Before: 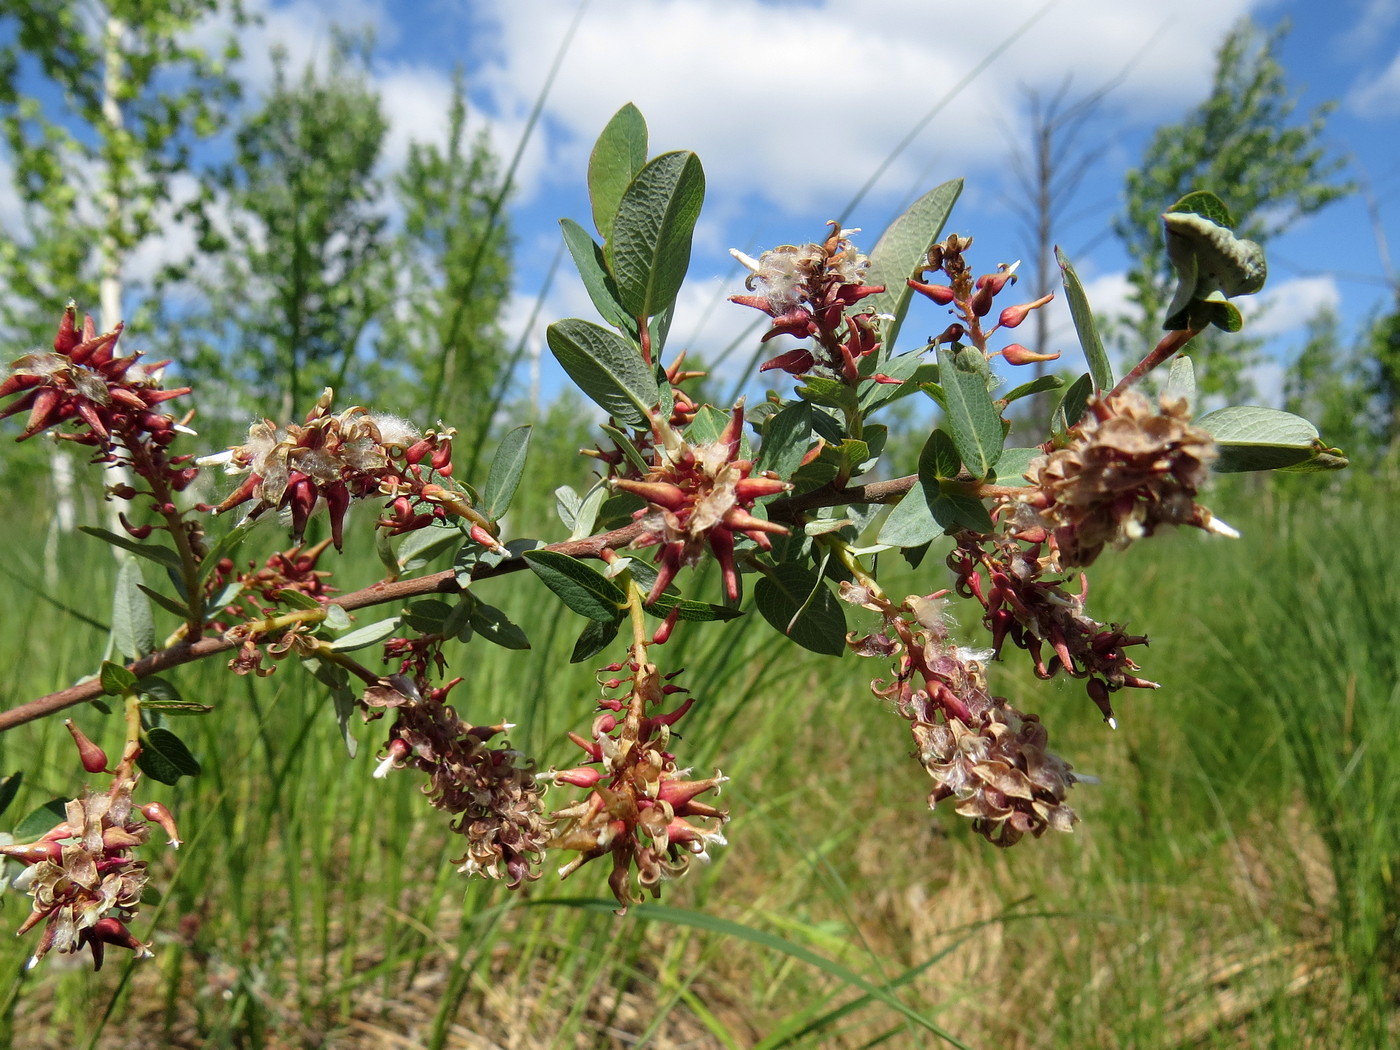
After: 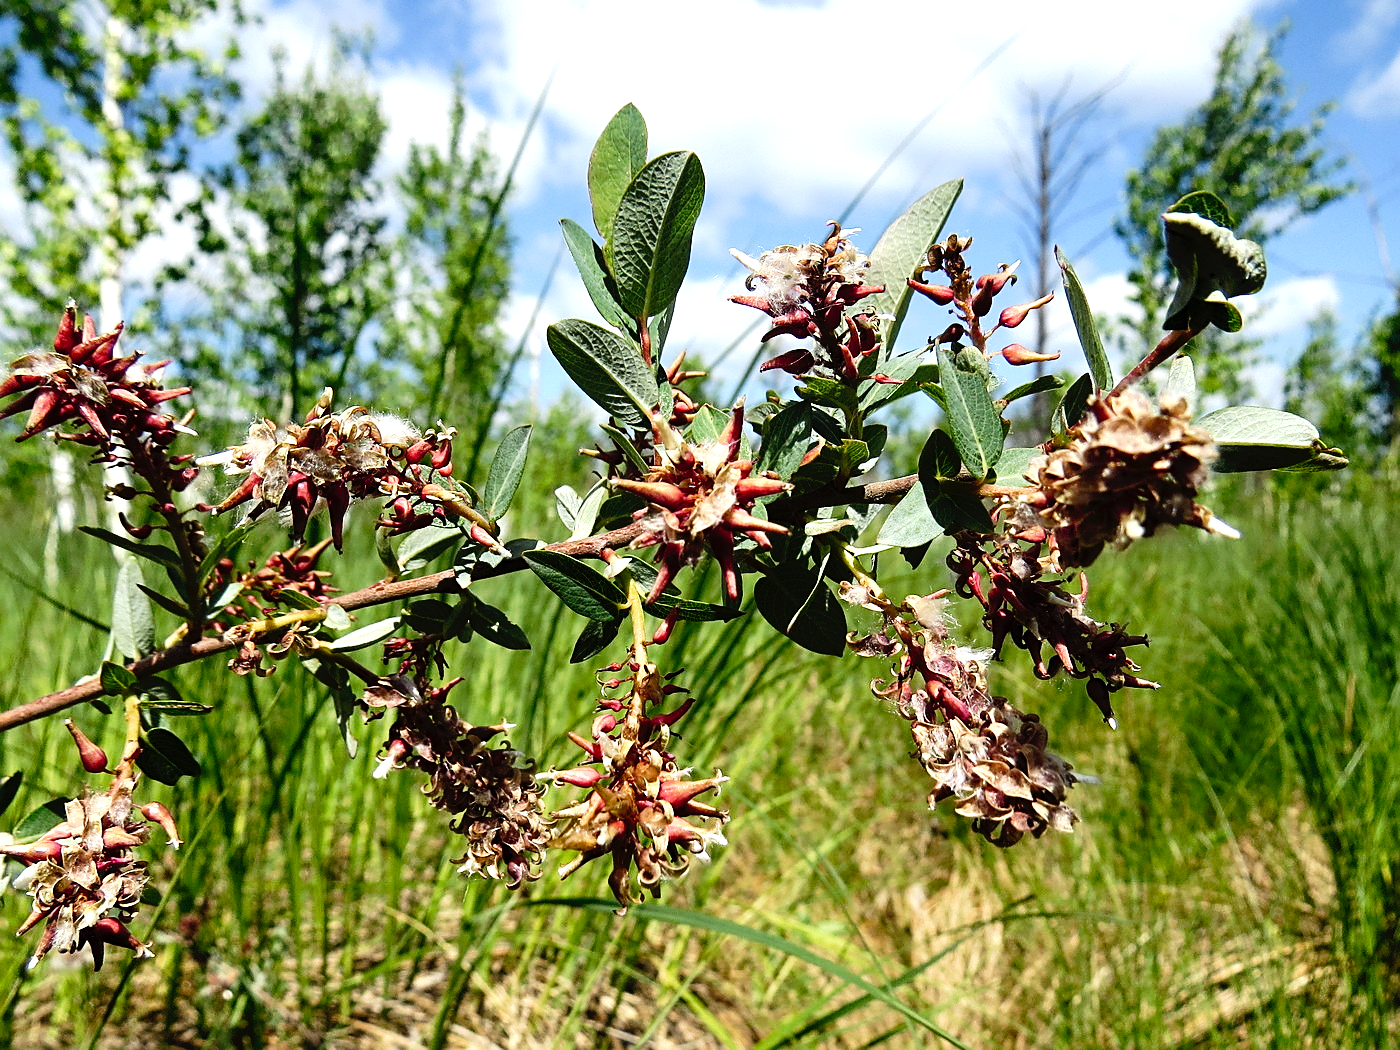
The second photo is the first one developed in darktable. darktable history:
tone curve: curves: ch0 [(0, 0) (0.003, 0.007) (0.011, 0.01) (0.025, 0.018) (0.044, 0.028) (0.069, 0.034) (0.1, 0.04) (0.136, 0.051) (0.177, 0.104) (0.224, 0.161) (0.277, 0.234) (0.335, 0.316) (0.399, 0.41) (0.468, 0.487) (0.543, 0.577) (0.623, 0.679) (0.709, 0.769) (0.801, 0.854) (0.898, 0.922) (1, 1)], preserve colors none
tone equalizer: -8 EV -0.717 EV, -7 EV -0.738 EV, -6 EV -0.614 EV, -5 EV -0.375 EV, -3 EV 0.378 EV, -2 EV 0.6 EV, -1 EV 0.682 EV, +0 EV 0.777 EV, edges refinement/feathering 500, mask exposure compensation -1.57 EV, preserve details no
sharpen: on, module defaults
